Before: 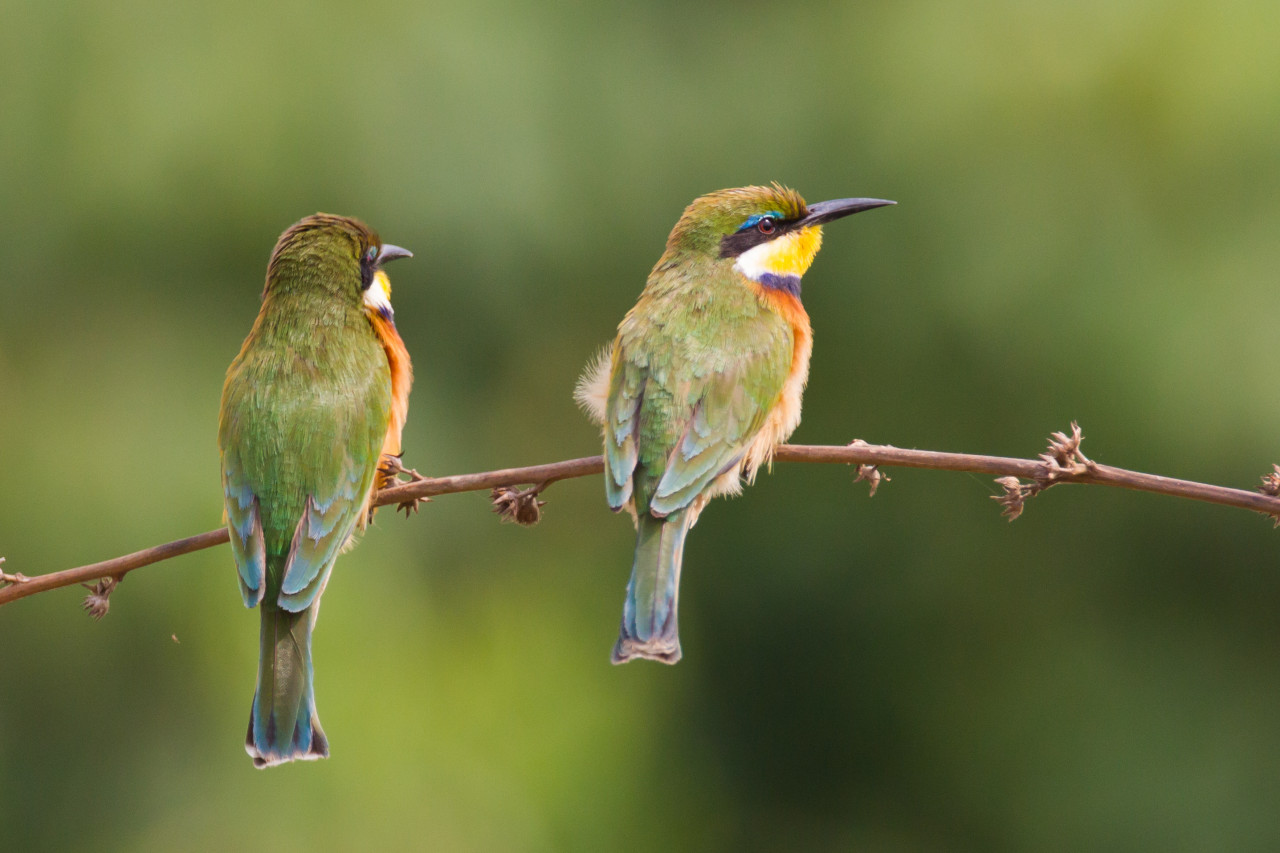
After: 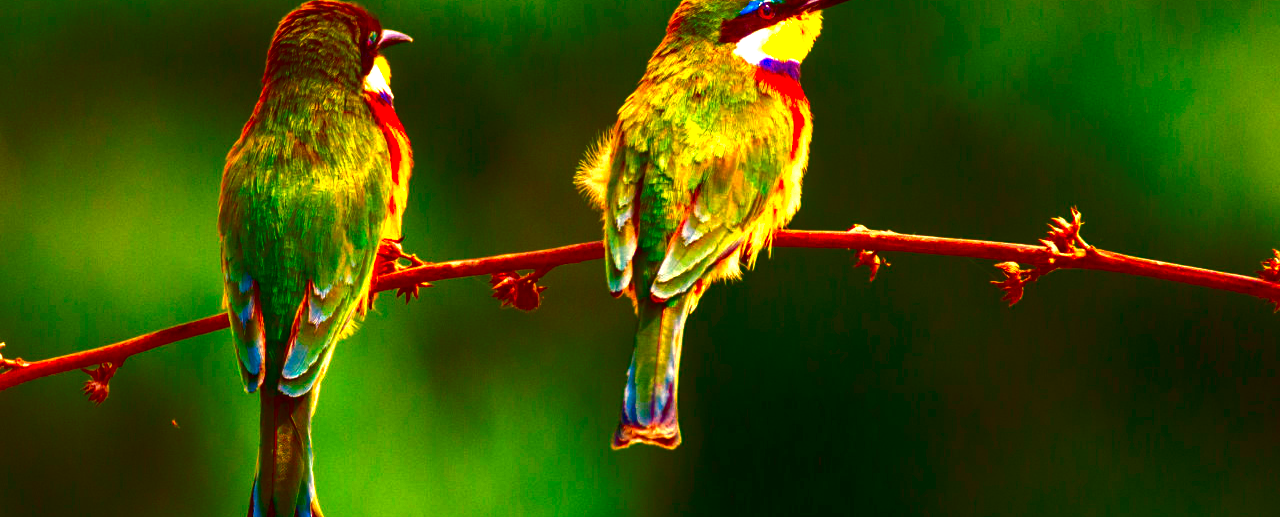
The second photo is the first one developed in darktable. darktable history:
white balance: red 0.988, blue 1.017
color balance rgb: perceptual saturation grading › global saturation 20%, perceptual saturation grading › highlights -25%, perceptual saturation grading › shadows 25%
local contrast: on, module defaults
color correction: highlights a* 10.44, highlights b* 30.04, shadows a* 2.73, shadows b* 17.51, saturation 1.72
exposure: exposure 0.999 EV, compensate highlight preservation false
crop and rotate: top 25.357%, bottom 13.942%
contrast brightness saturation: brightness -1, saturation 1
